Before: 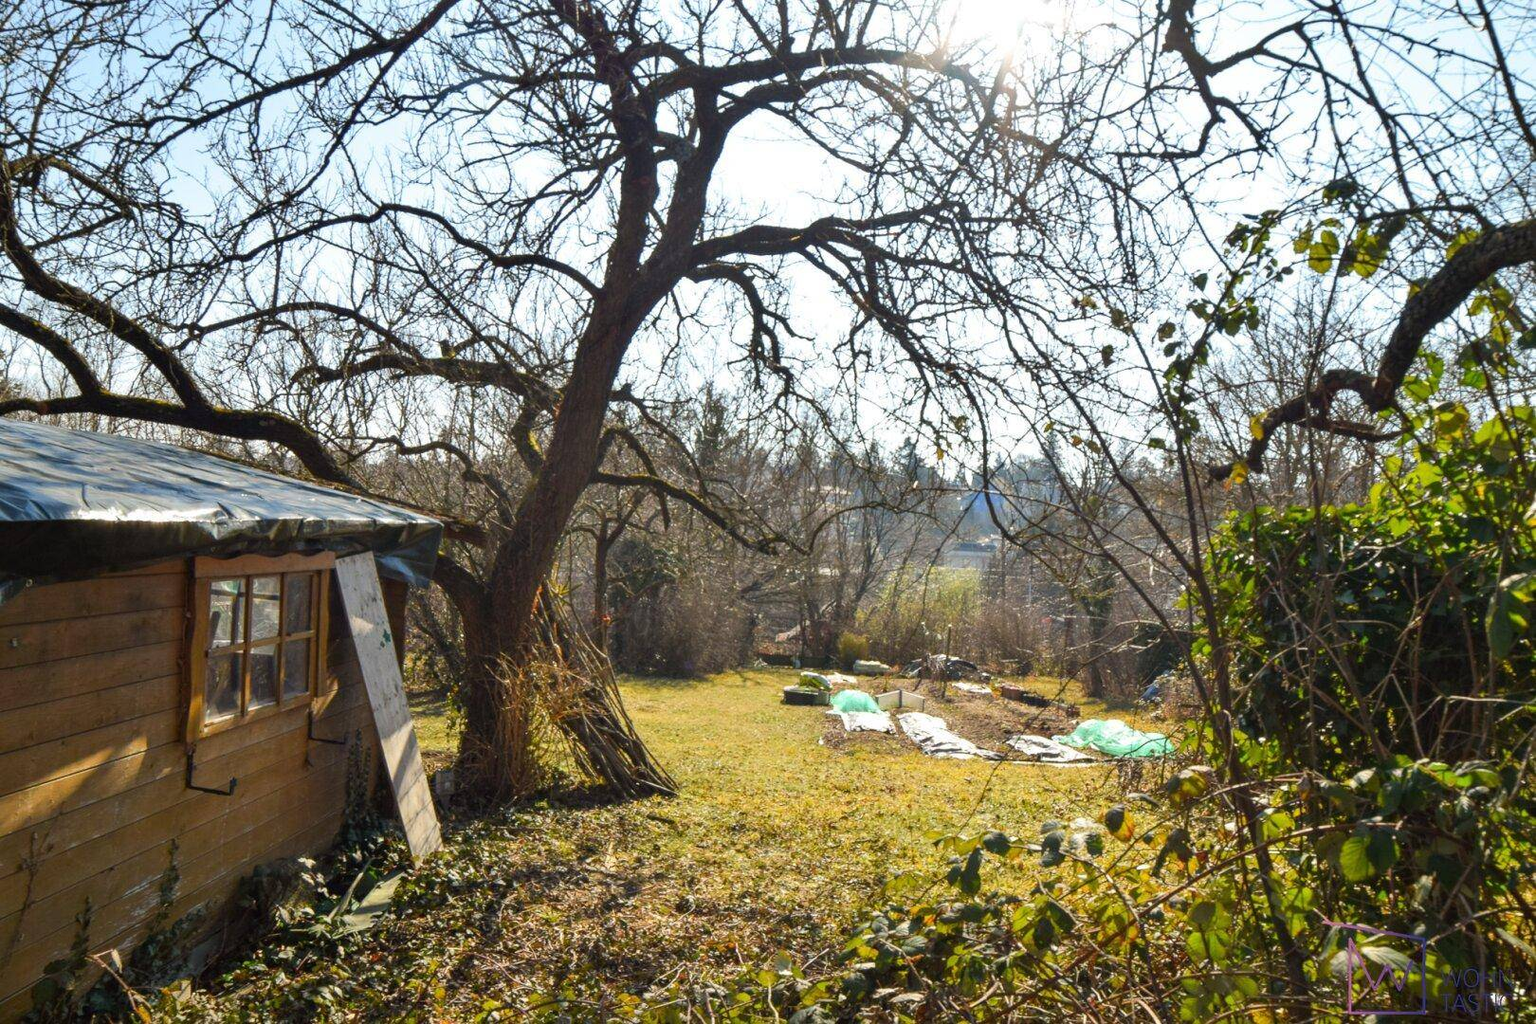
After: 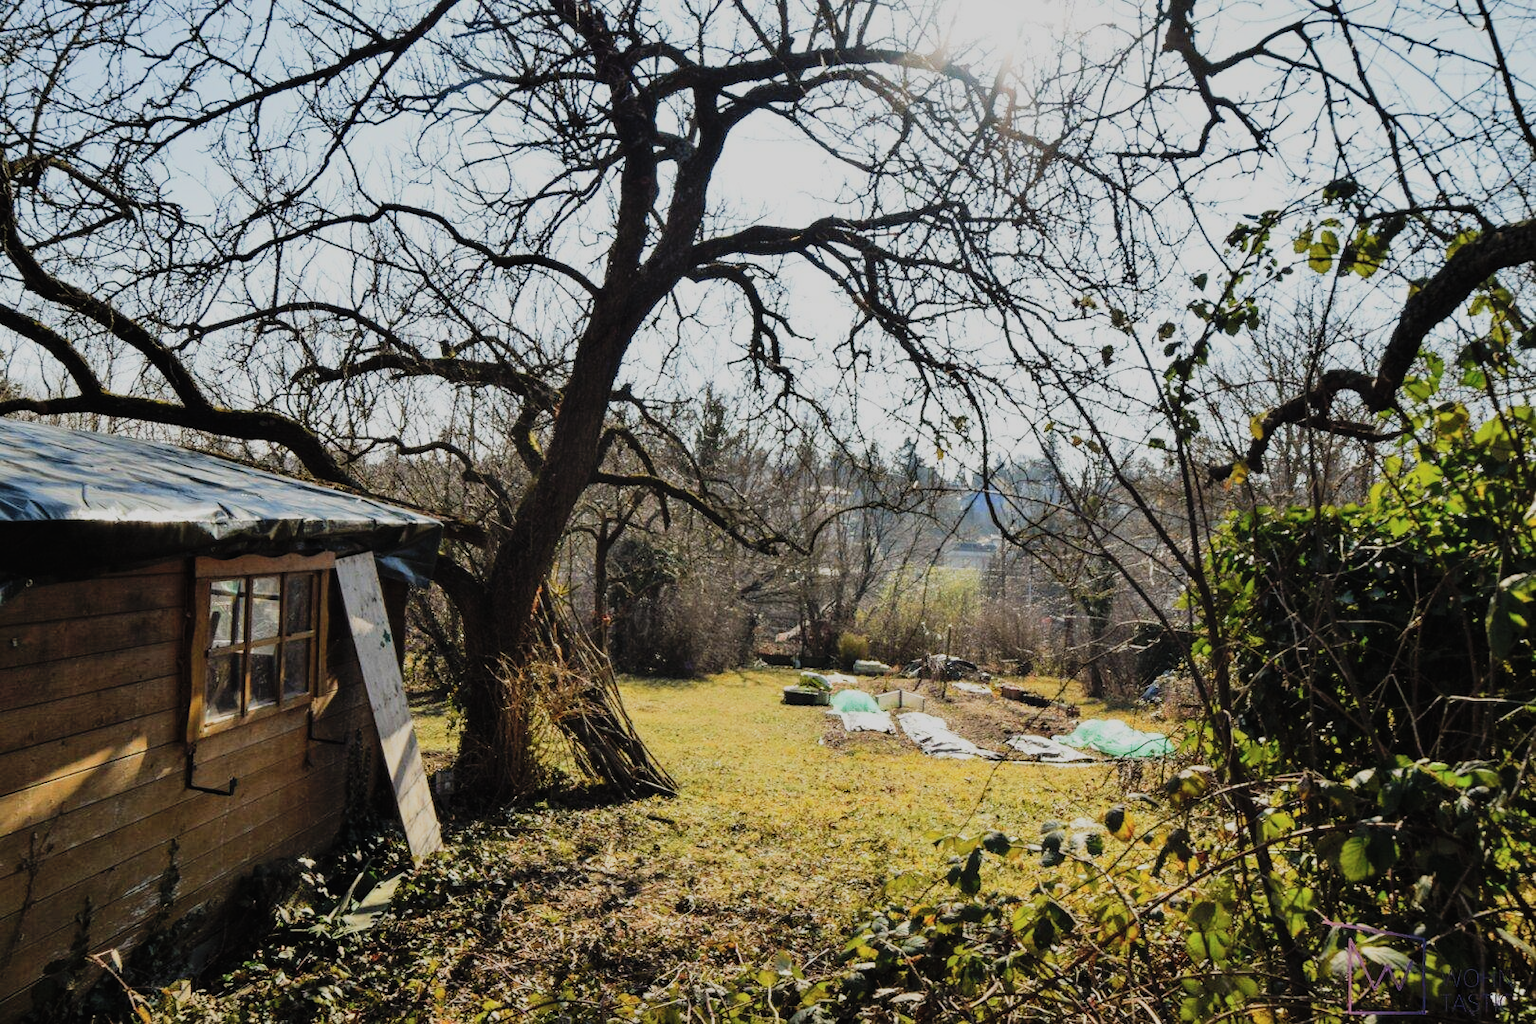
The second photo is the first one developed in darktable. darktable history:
filmic rgb: black relative exposure -5.03 EV, white relative exposure 3.96 EV, hardness 2.89, contrast 1.196, highlights saturation mix -28.57%
tone curve: curves: ch0 [(0.003, 0) (0.066, 0.017) (0.163, 0.09) (0.264, 0.238) (0.395, 0.421) (0.517, 0.56) (0.688, 0.743) (0.791, 0.814) (1, 1)]; ch1 [(0, 0) (0.164, 0.115) (0.337, 0.332) (0.39, 0.398) (0.464, 0.461) (0.501, 0.5) (0.507, 0.503) (0.534, 0.537) (0.577, 0.59) (0.652, 0.681) (0.733, 0.749) (0.811, 0.796) (1, 1)]; ch2 [(0, 0) (0.337, 0.382) (0.464, 0.476) (0.501, 0.502) (0.527, 0.54) (0.551, 0.565) (0.6, 0.59) (0.687, 0.675) (1, 1)], preserve colors none
shadows and highlights: radius 336.91, shadows 28.22, soften with gaussian
exposure: black level correction -0.036, exposure -0.496 EV, compensate highlight preservation false
